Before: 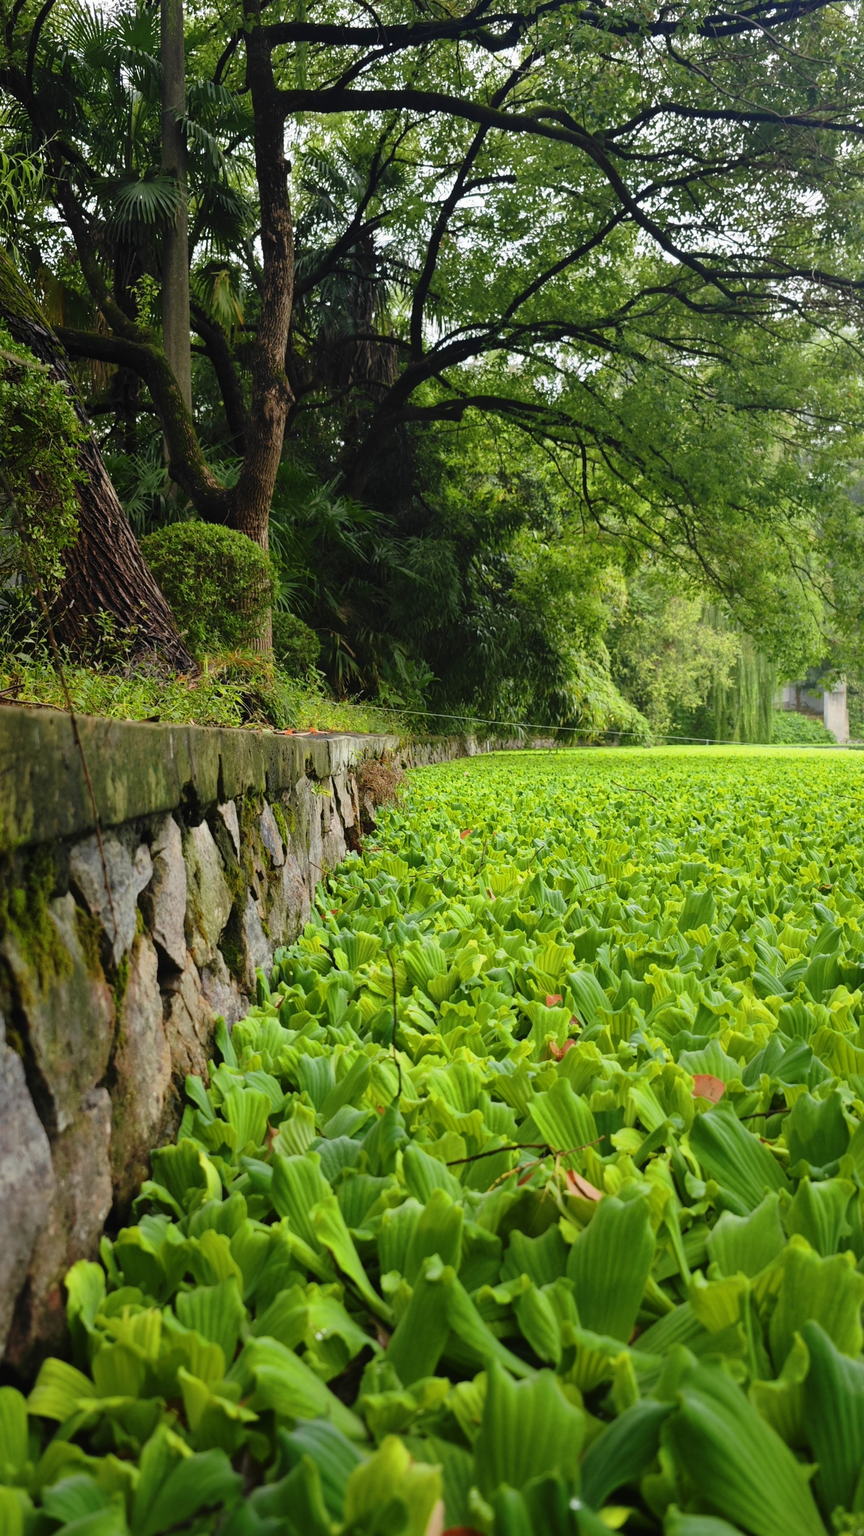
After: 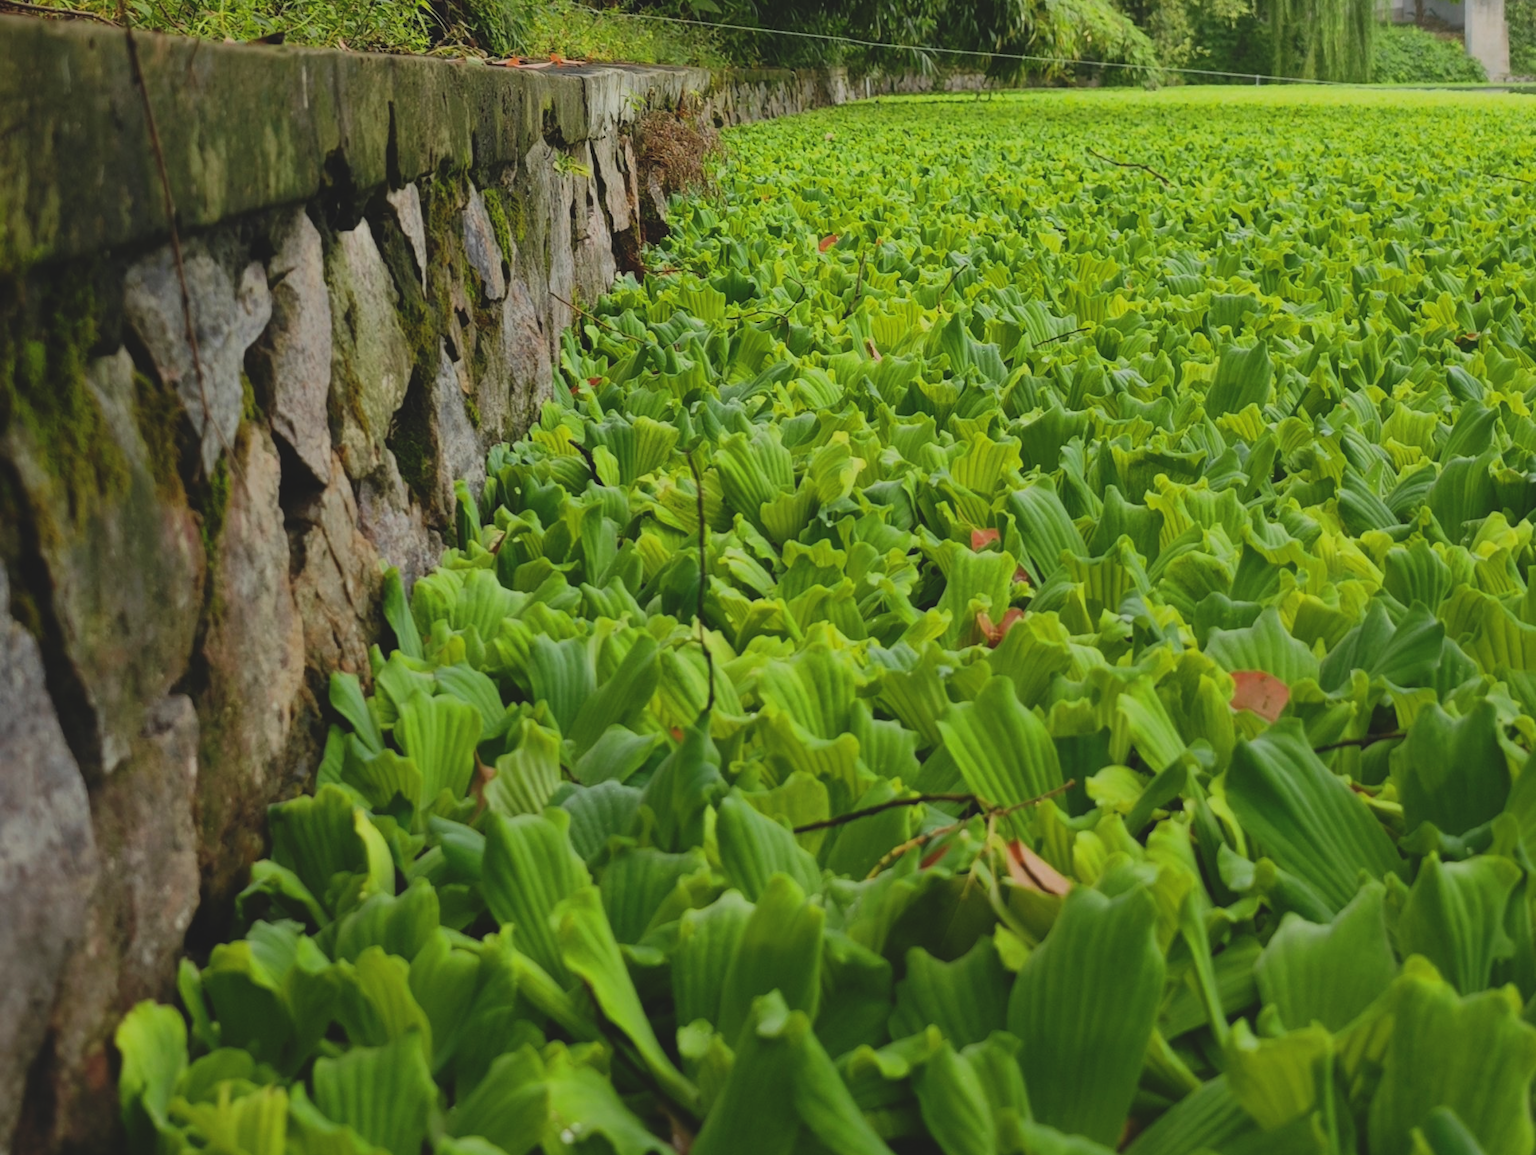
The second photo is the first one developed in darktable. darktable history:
exposure: black level correction -0.017, exposure -1.113 EV, compensate highlight preservation false
contrast brightness saturation: contrast 0.205, brightness 0.167, saturation 0.221
crop: top 45.413%, bottom 12.252%
